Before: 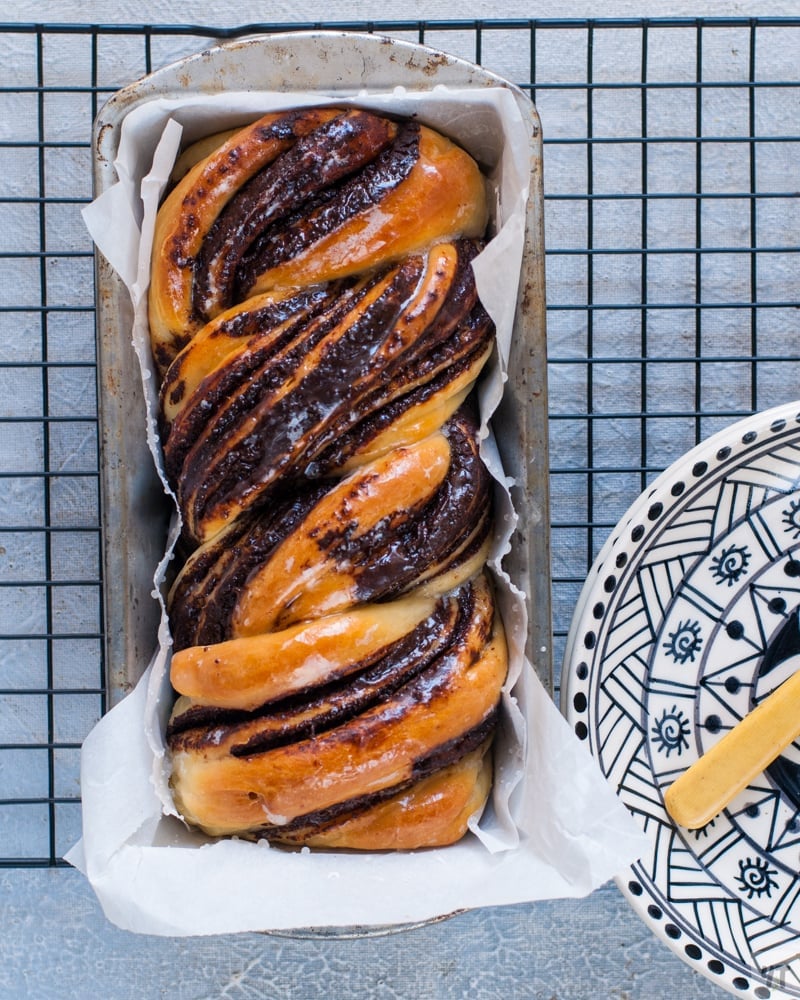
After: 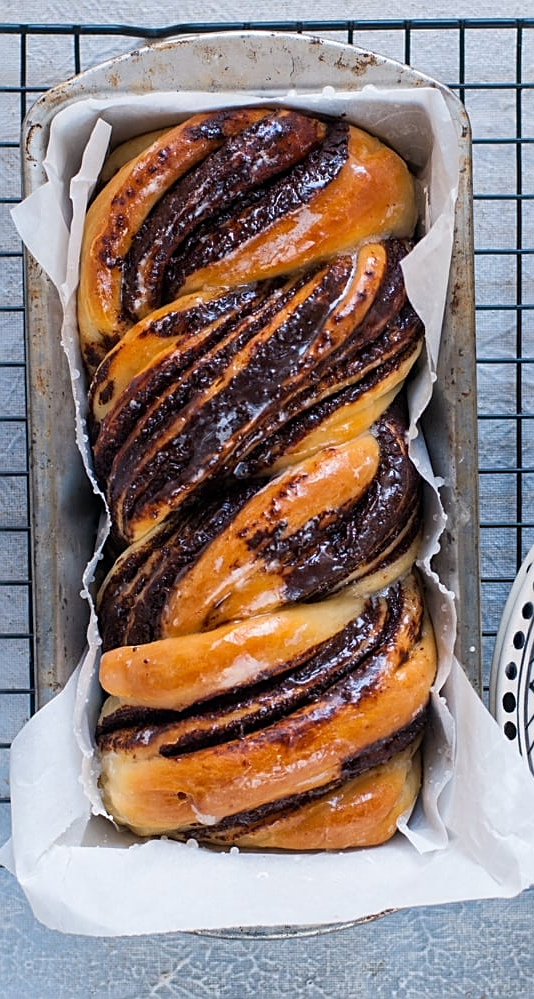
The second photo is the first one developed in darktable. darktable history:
crop and rotate: left 8.886%, right 24.285%
sharpen: on, module defaults
